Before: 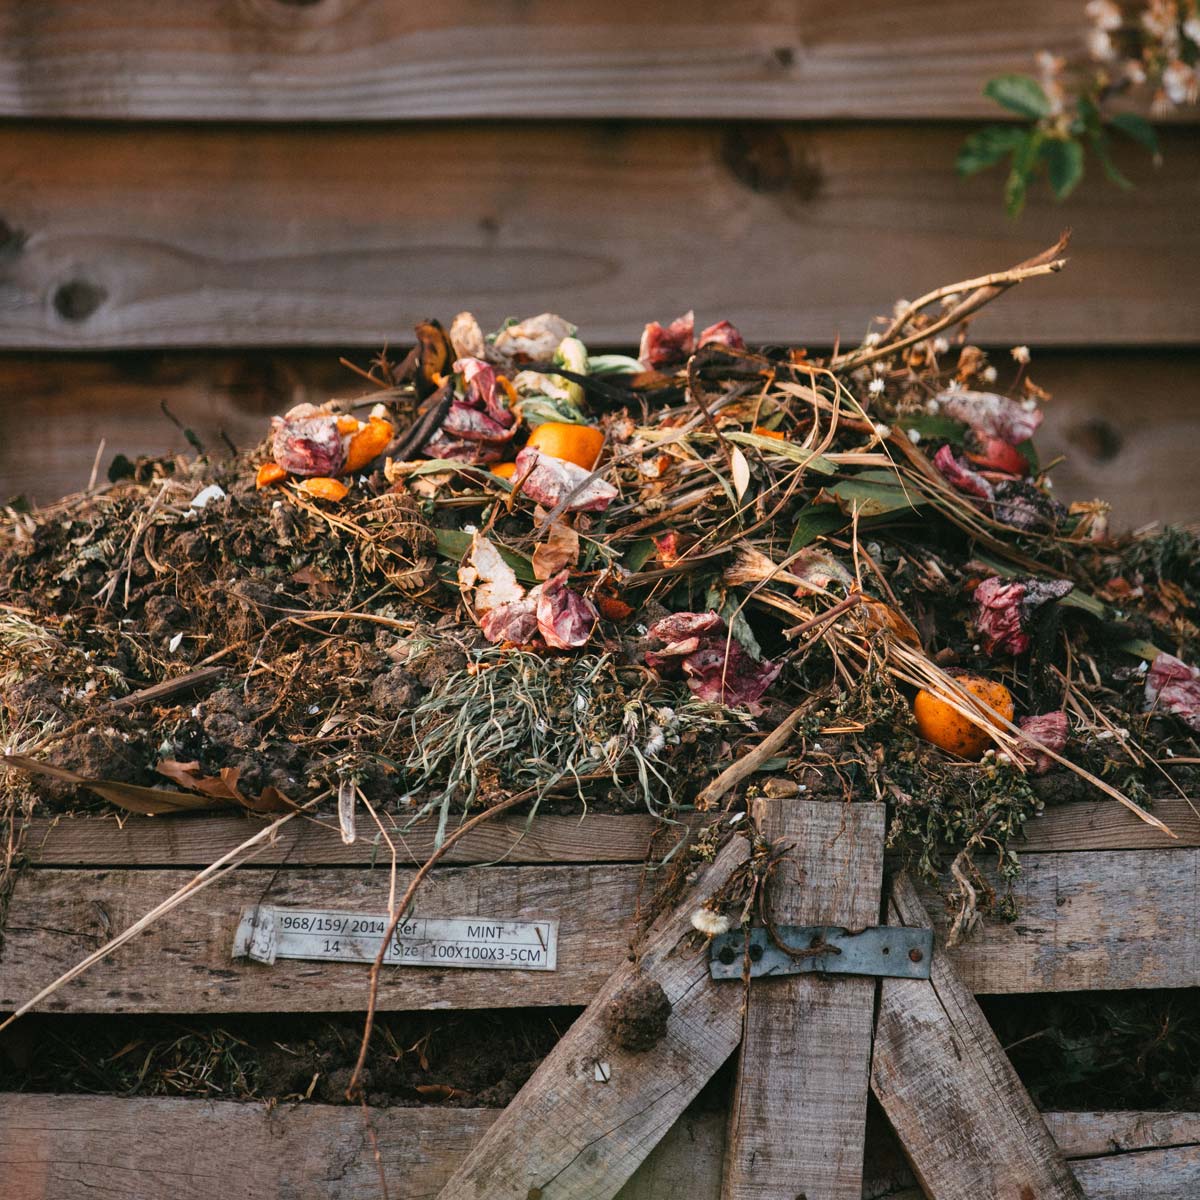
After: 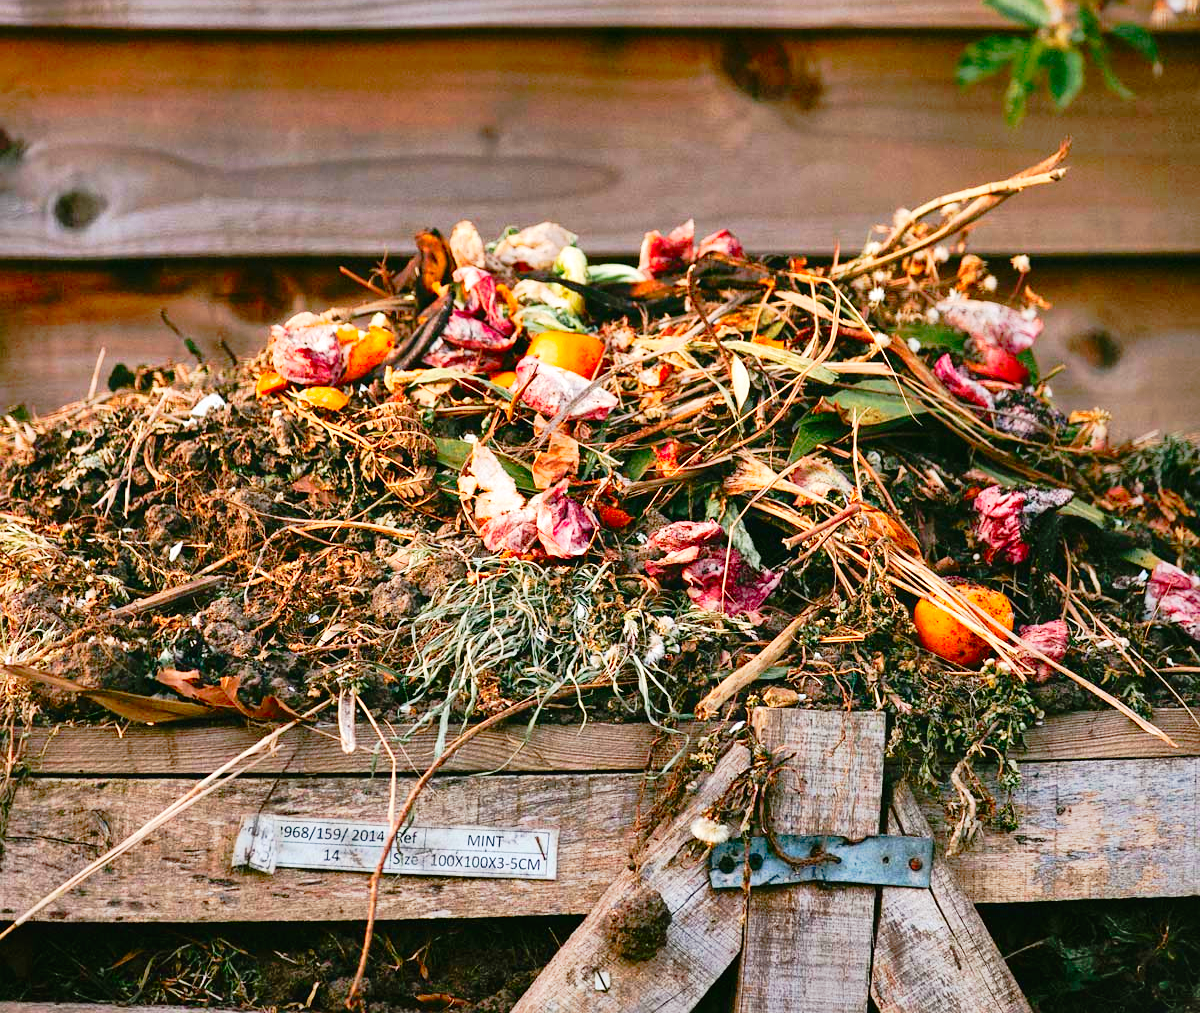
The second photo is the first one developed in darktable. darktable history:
crop: top 7.617%, bottom 7.884%
tone curve: curves: ch0 [(0.014, 0.013) (0.088, 0.043) (0.208, 0.176) (0.257, 0.267) (0.406, 0.483) (0.489, 0.556) (0.667, 0.73) (0.793, 0.851) (0.994, 0.974)]; ch1 [(0, 0) (0.161, 0.092) (0.35, 0.33) (0.392, 0.392) (0.457, 0.467) (0.505, 0.497) (0.537, 0.518) (0.553, 0.53) (0.58, 0.567) (0.739, 0.697) (1, 1)]; ch2 [(0, 0) (0.346, 0.362) (0.448, 0.419) (0.502, 0.499) (0.533, 0.517) (0.556, 0.533) (0.629, 0.619) (0.717, 0.678) (1, 1)], preserve colors none
sharpen: radius 1.22, amount 0.302, threshold 0.236
shadows and highlights: shadows 78.87, white point adjustment -8.94, highlights -61.35, soften with gaussian
exposure: black level correction 0, exposure 1.199 EV, compensate highlight preservation false
color correction: highlights b* 0.035, saturation 1.77
contrast brightness saturation: contrast 0.11, saturation -0.173
